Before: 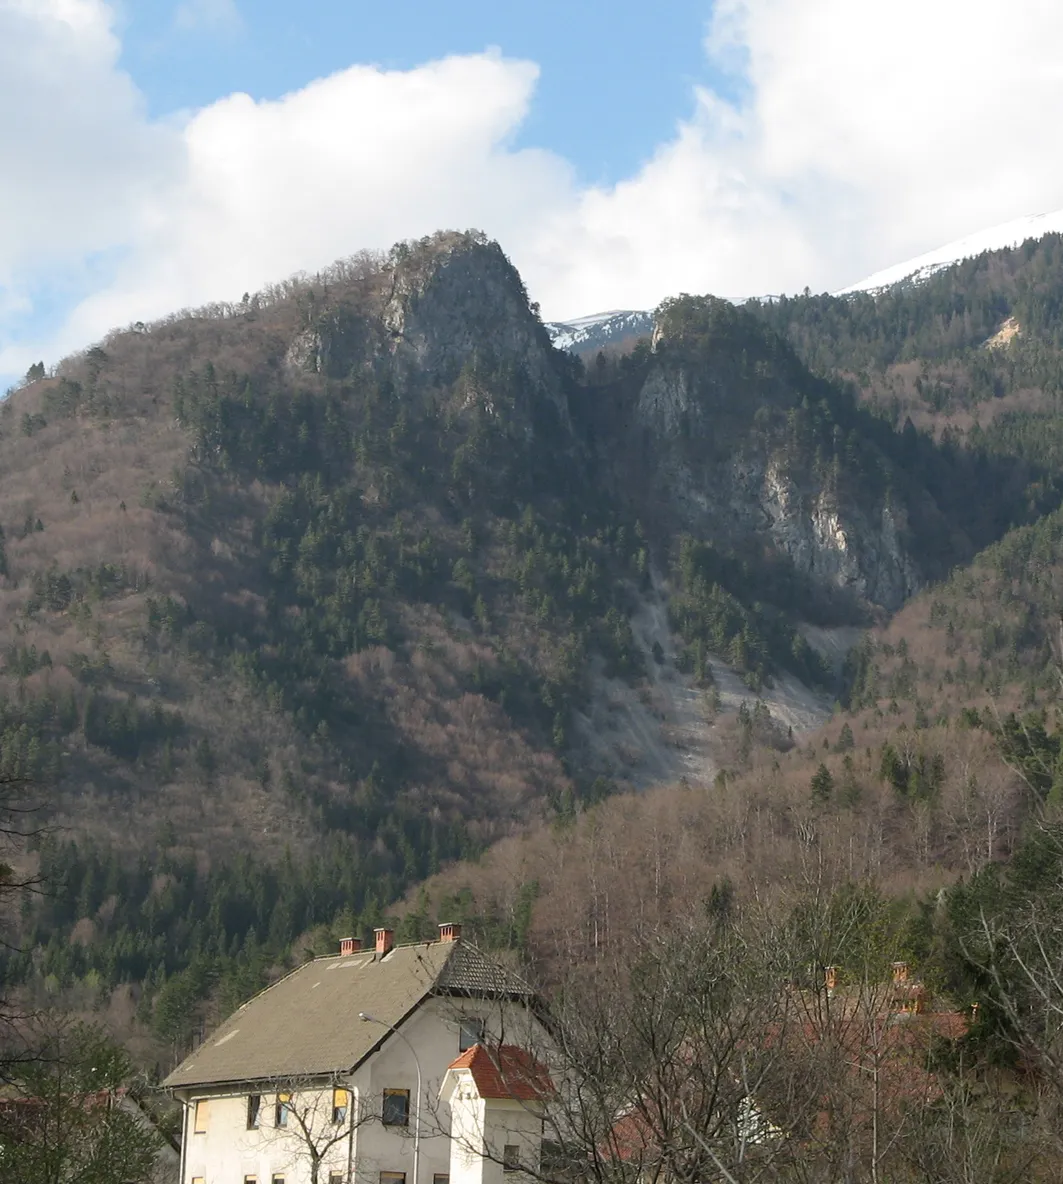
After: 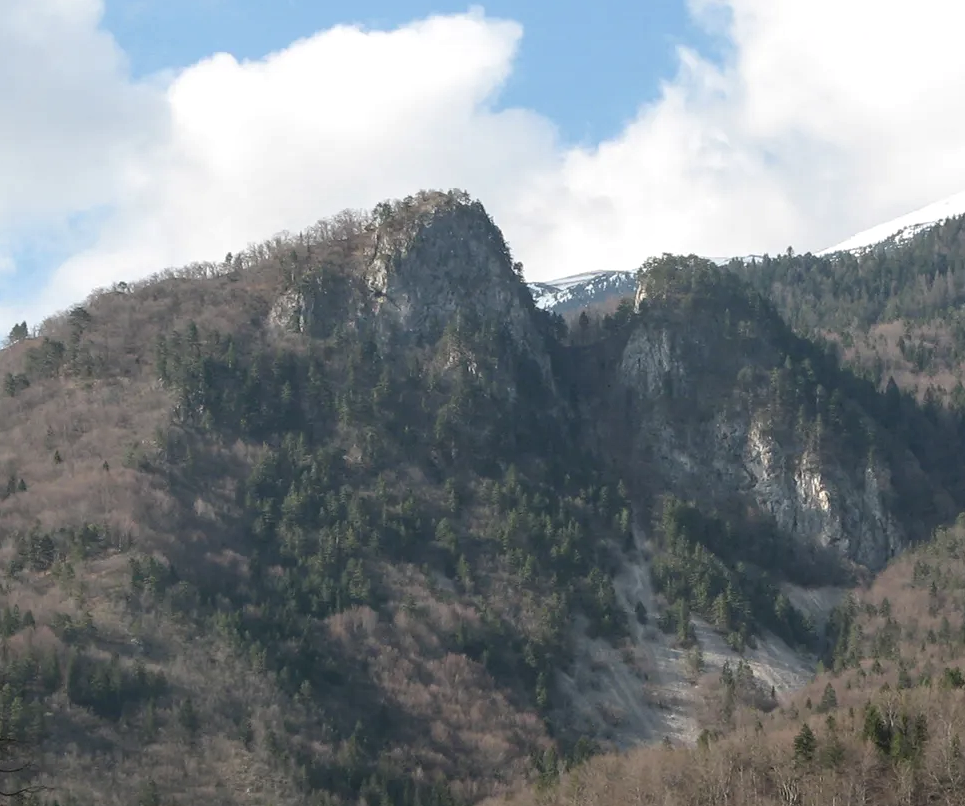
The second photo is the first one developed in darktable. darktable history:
local contrast: detail 130%
crop: left 1.618%, top 3.449%, right 7.54%, bottom 28.429%
